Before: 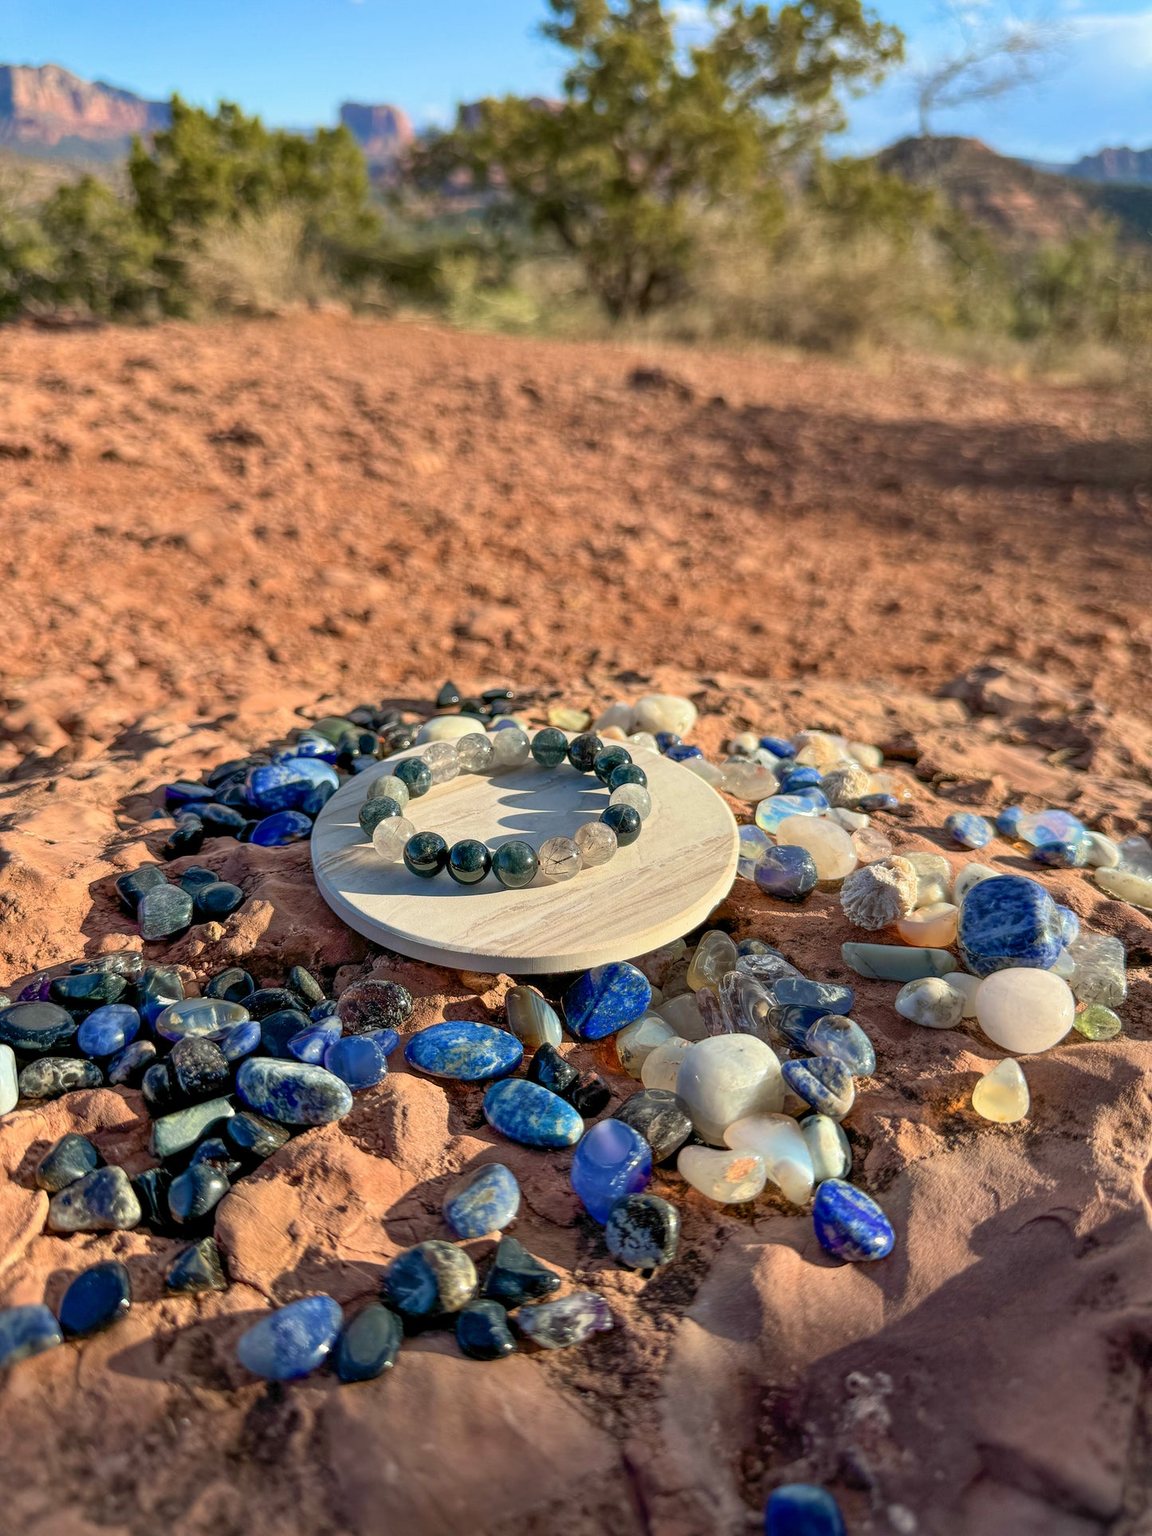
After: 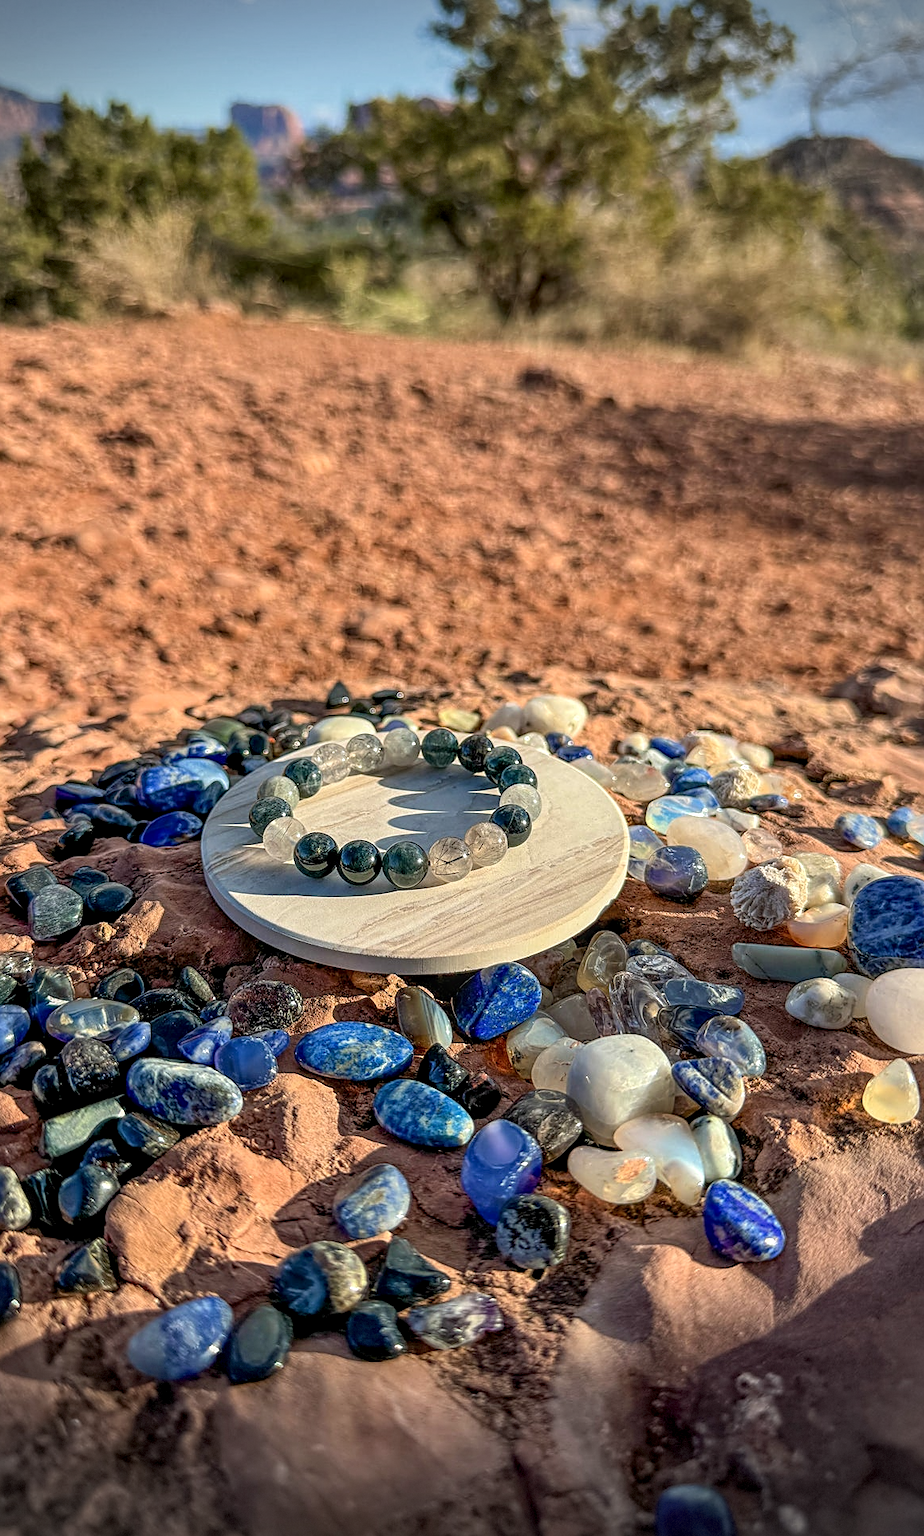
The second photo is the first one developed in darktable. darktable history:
local contrast: detail 130%
crop and rotate: left 9.585%, right 10.146%
sharpen: on, module defaults
tone equalizer: edges refinement/feathering 500, mask exposure compensation -1.57 EV, preserve details no
vignetting: brightness -0.674, width/height ratio 1.098, dithering 8-bit output
